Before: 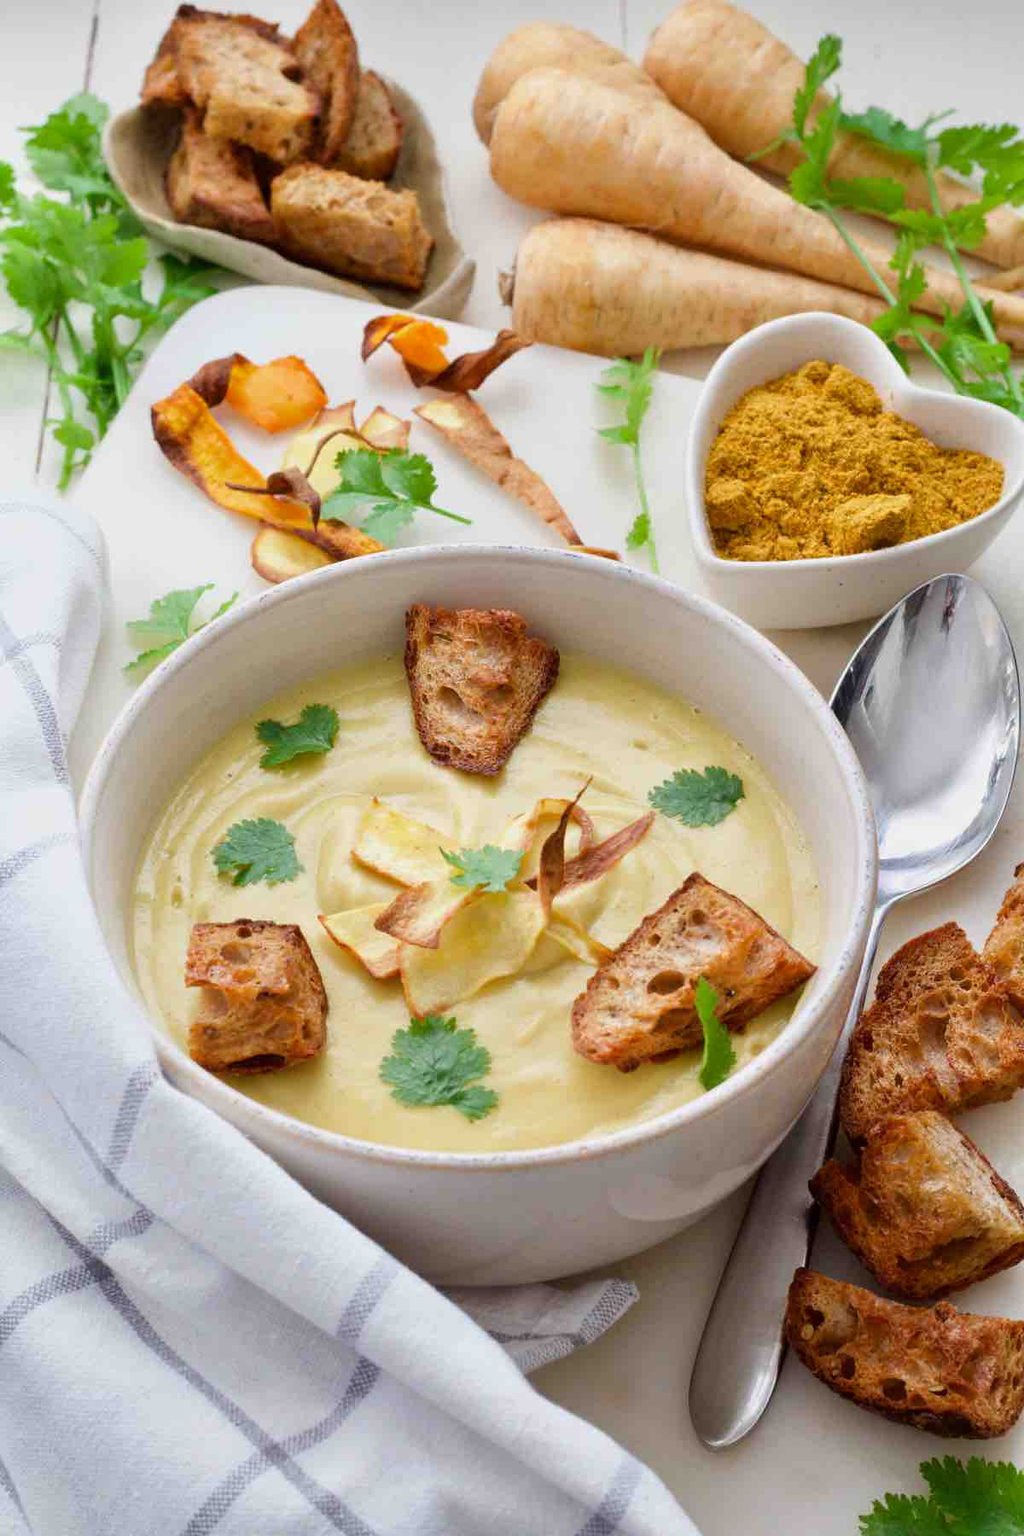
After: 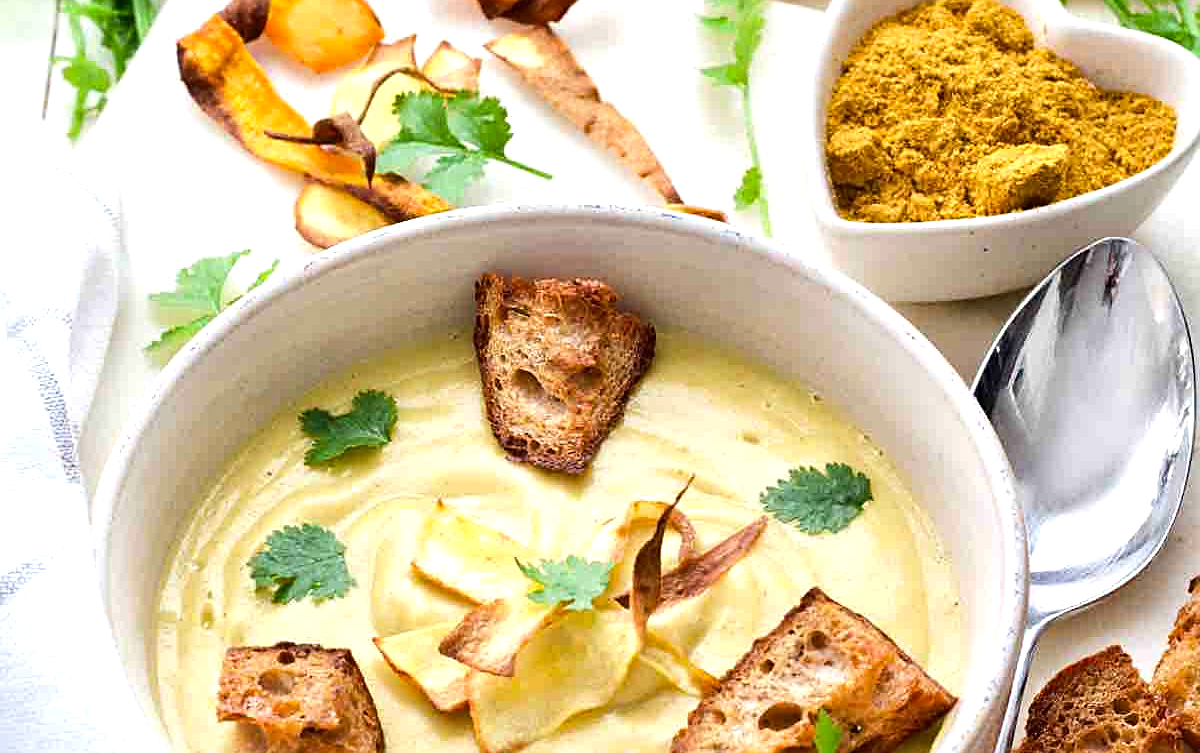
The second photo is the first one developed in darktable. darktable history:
crop and rotate: top 24.222%, bottom 33.916%
tone equalizer: -8 EV -0.731 EV, -7 EV -0.738 EV, -6 EV -0.608 EV, -5 EV -0.363 EV, -3 EV 0.401 EV, -2 EV 0.6 EV, -1 EV 0.688 EV, +0 EV 0.78 EV, edges refinement/feathering 500, mask exposure compensation -1.57 EV, preserve details no
haze removal: on, module defaults
sharpen: on, module defaults
